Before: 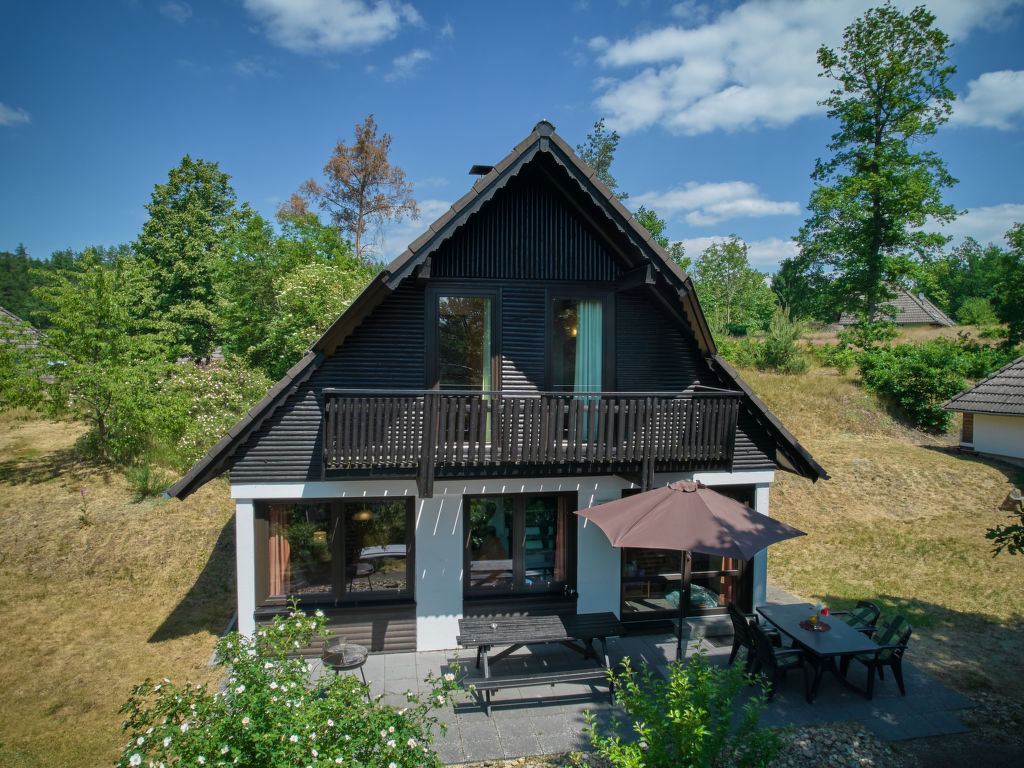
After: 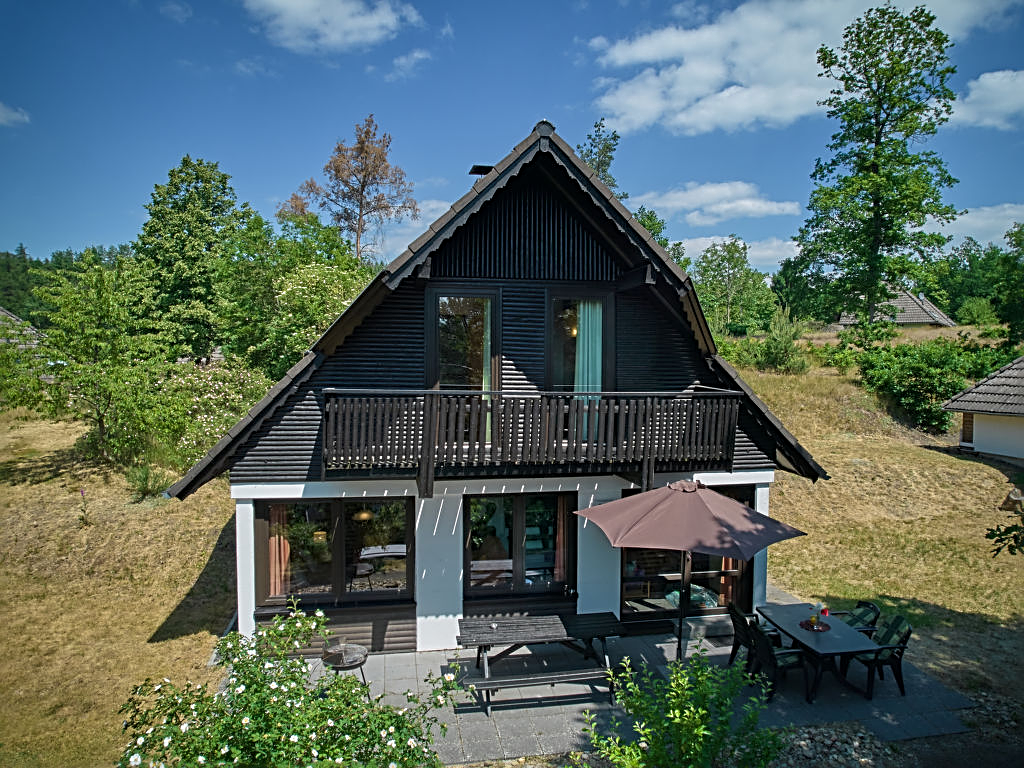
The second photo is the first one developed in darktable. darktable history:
sharpen: radius 2.657, amount 0.661
